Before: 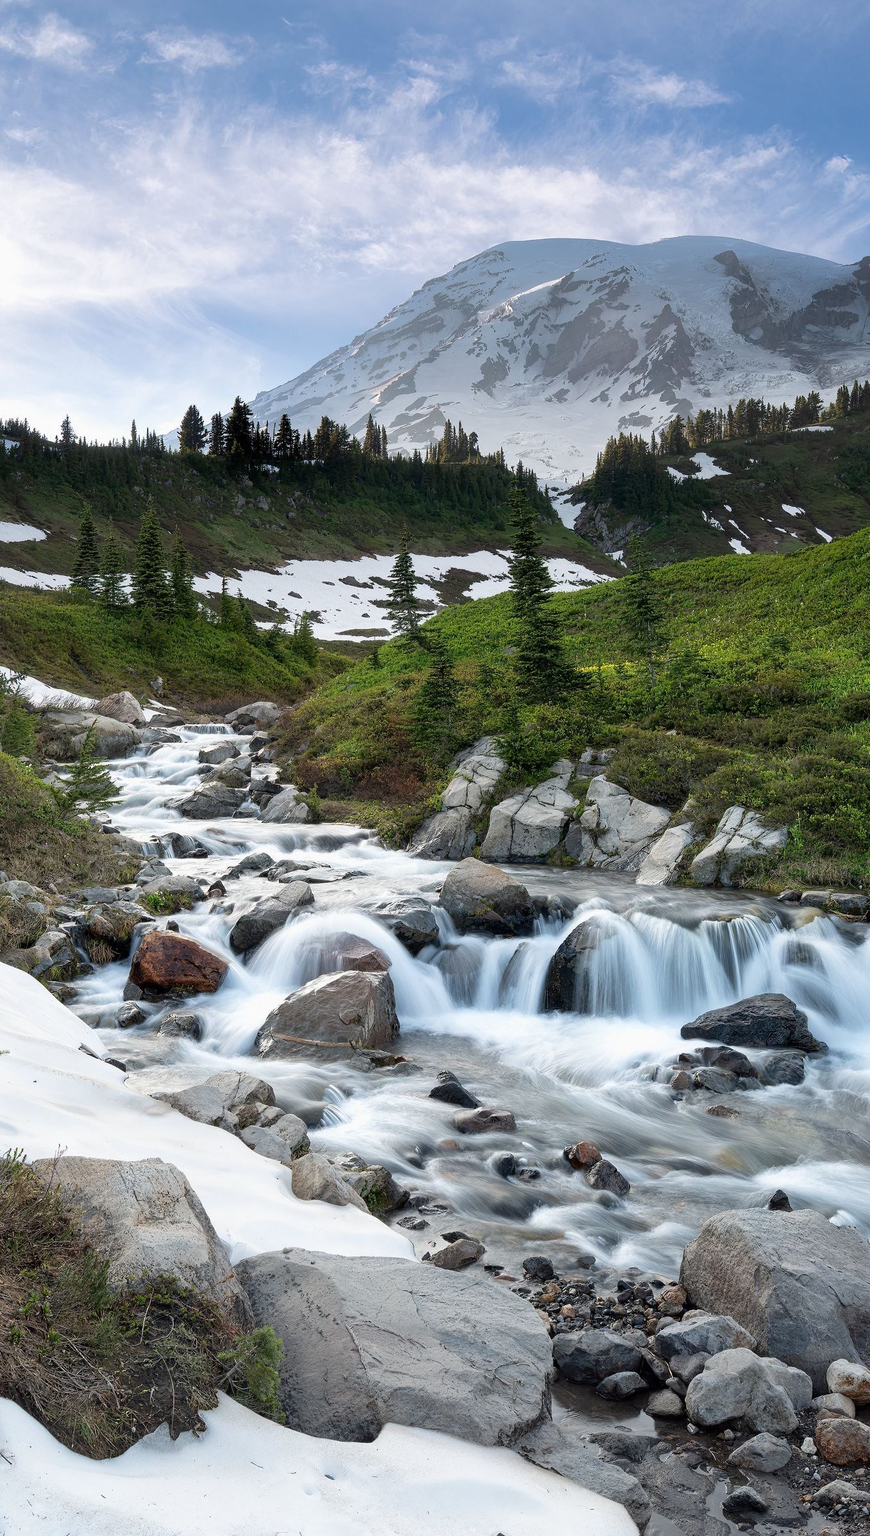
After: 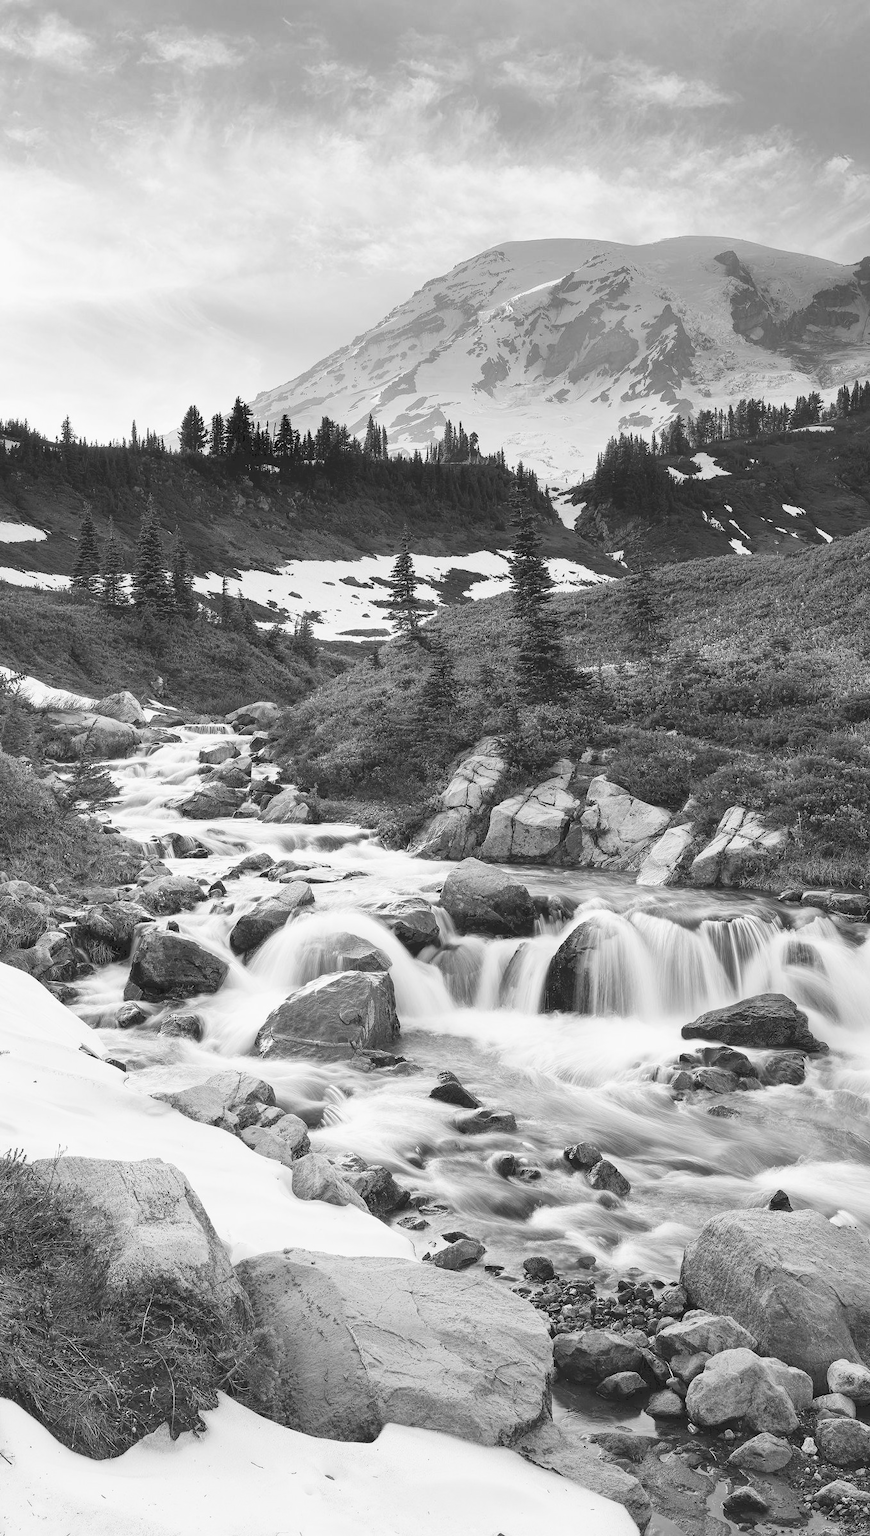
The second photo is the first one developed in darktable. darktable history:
white balance: emerald 1
monochrome: a -6.99, b 35.61, size 1.4
tone curve: curves: ch0 [(0, 0) (0.003, 0.156) (0.011, 0.156) (0.025, 0.161) (0.044, 0.164) (0.069, 0.178) (0.1, 0.201) (0.136, 0.229) (0.177, 0.263) (0.224, 0.301) (0.277, 0.355) (0.335, 0.415) (0.399, 0.48) (0.468, 0.561) (0.543, 0.647) (0.623, 0.735) (0.709, 0.819) (0.801, 0.893) (0.898, 0.953) (1, 1)], preserve colors none
